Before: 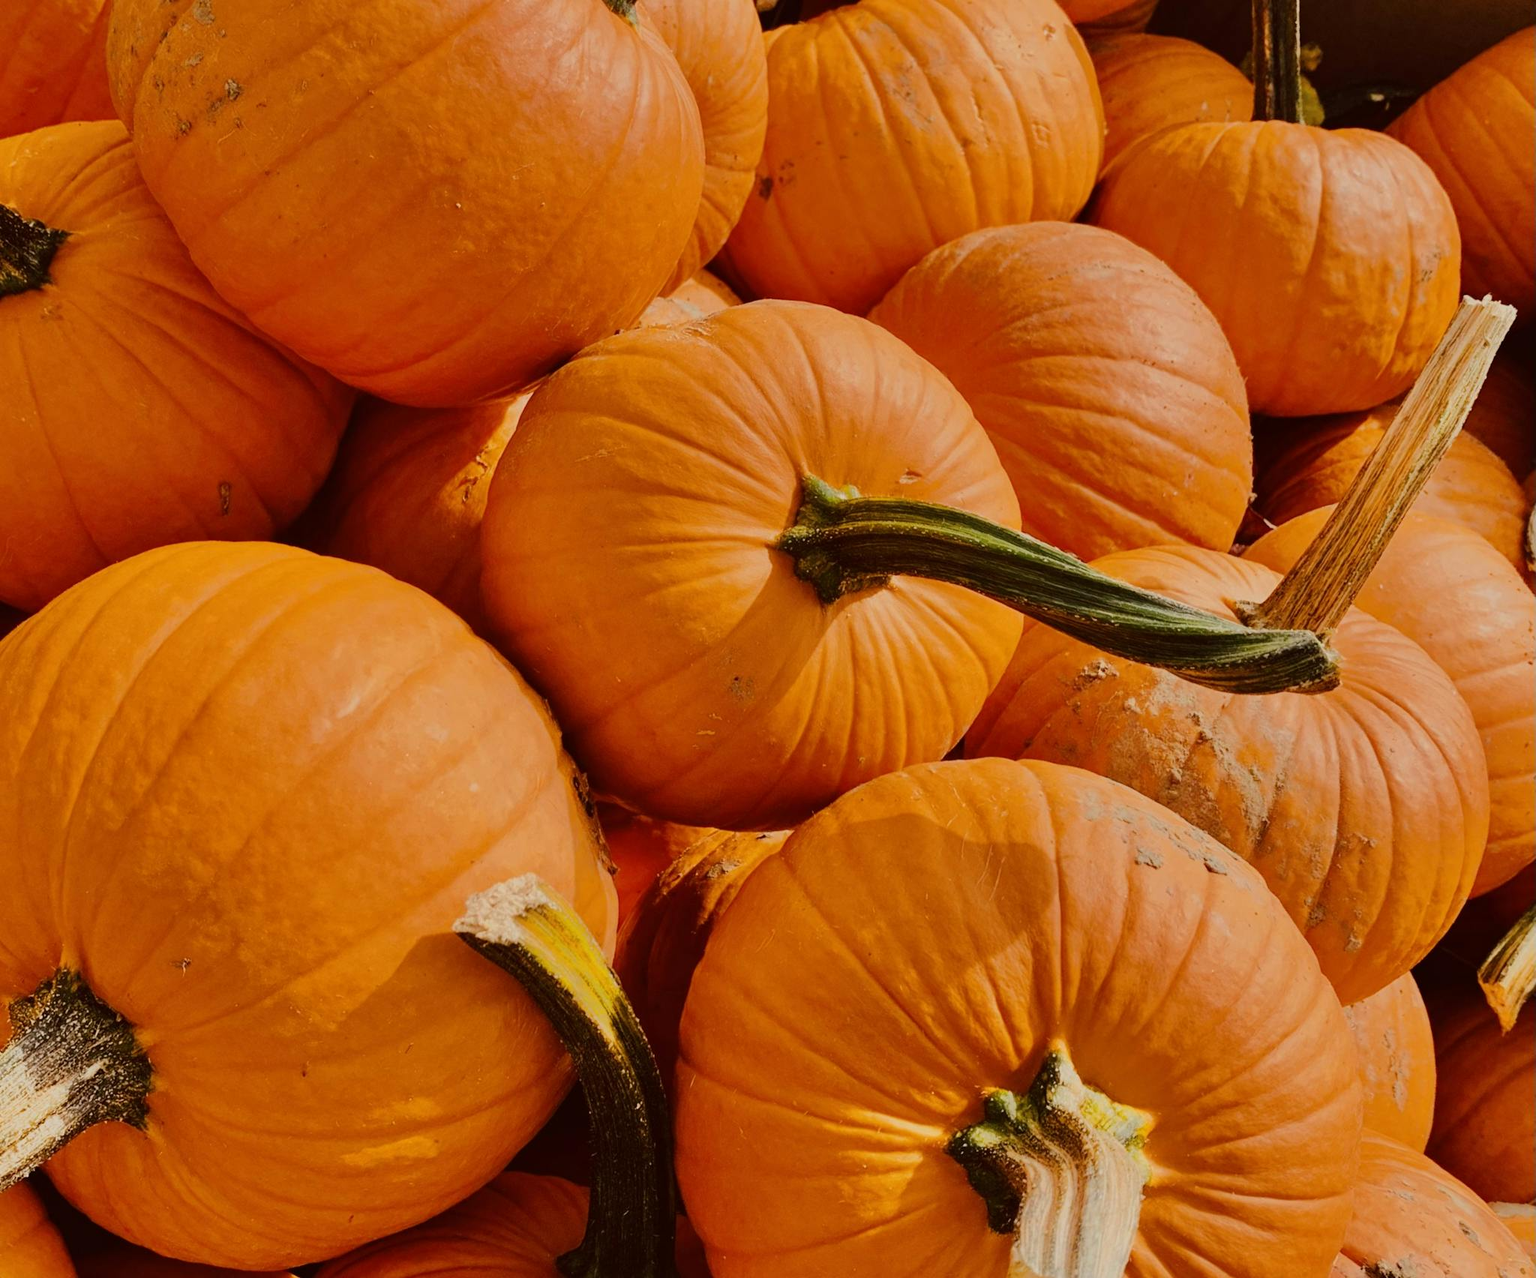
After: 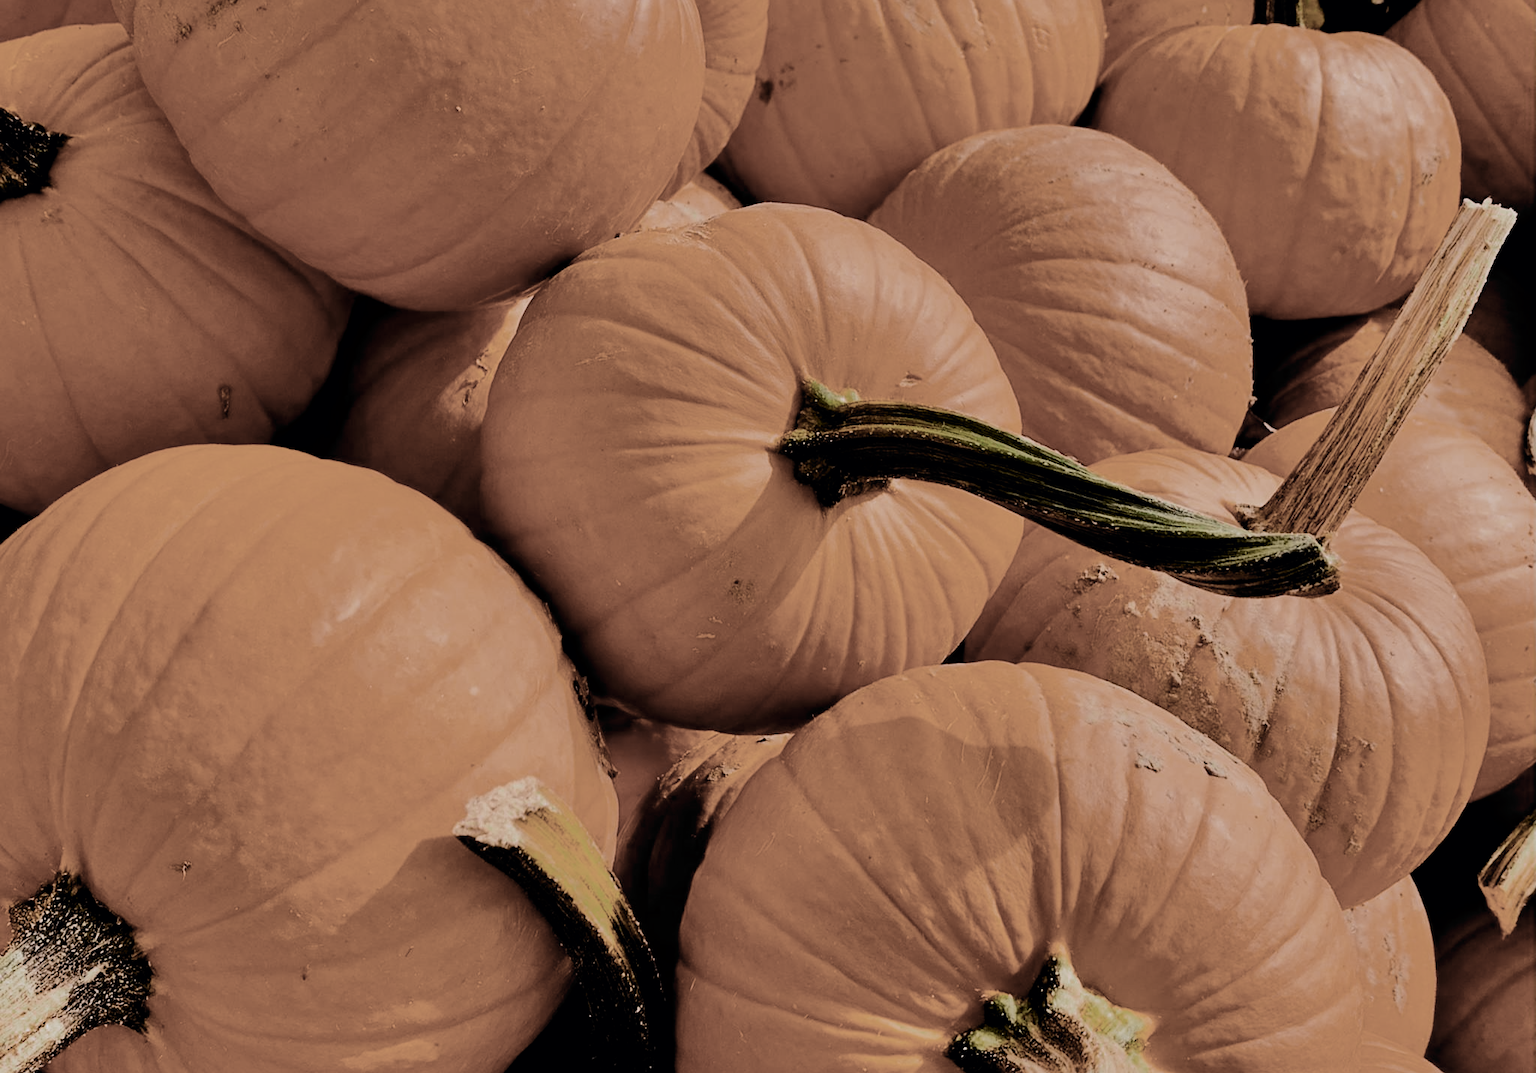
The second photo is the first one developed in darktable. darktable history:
sharpen: amount 0.2
crop: top 7.625%, bottom 8.027%
local contrast: mode bilateral grid, contrast 100, coarseness 100, detail 108%, midtone range 0.2
filmic rgb: black relative exposure -5 EV, hardness 2.88, contrast 1.3, highlights saturation mix -10%
contrast brightness saturation: contrast 0.08, saturation 0.02
tone curve: curves: ch0 [(0, 0) (0.071, 0.047) (0.266, 0.26) (0.491, 0.552) (0.753, 0.818) (1, 0.983)]; ch1 [(0, 0) (0.346, 0.307) (0.408, 0.369) (0.463, 0.443) (0.482, 0.493) (0.502, 0.5) (0.517, 0.518) (0.546, 0.587) (0.588, 0.643) (0.651, 0.709) (1, 1)]; ch2 [(0, 0) (0.346, 0.34) (0.434, 0.46) (0.485, 0.494) (0.5, 0.494) (0.517, 0.503) (0.535, 0.545) (0.583, 0.634) (0.625, 0.686) (1, 1)], color space Lab, independent channels, preserve colors none
color zones: curves: ch0 [(0, 0.487) (0.241, 0.395) (0.434, 0.373) (0.658, 0.412) (0.838, 0.487)]; ch1 [(0, 0) (0.053, 0.053) (0.211, 0.202) (0.579, 0.259) (0.781, 0.241)]
